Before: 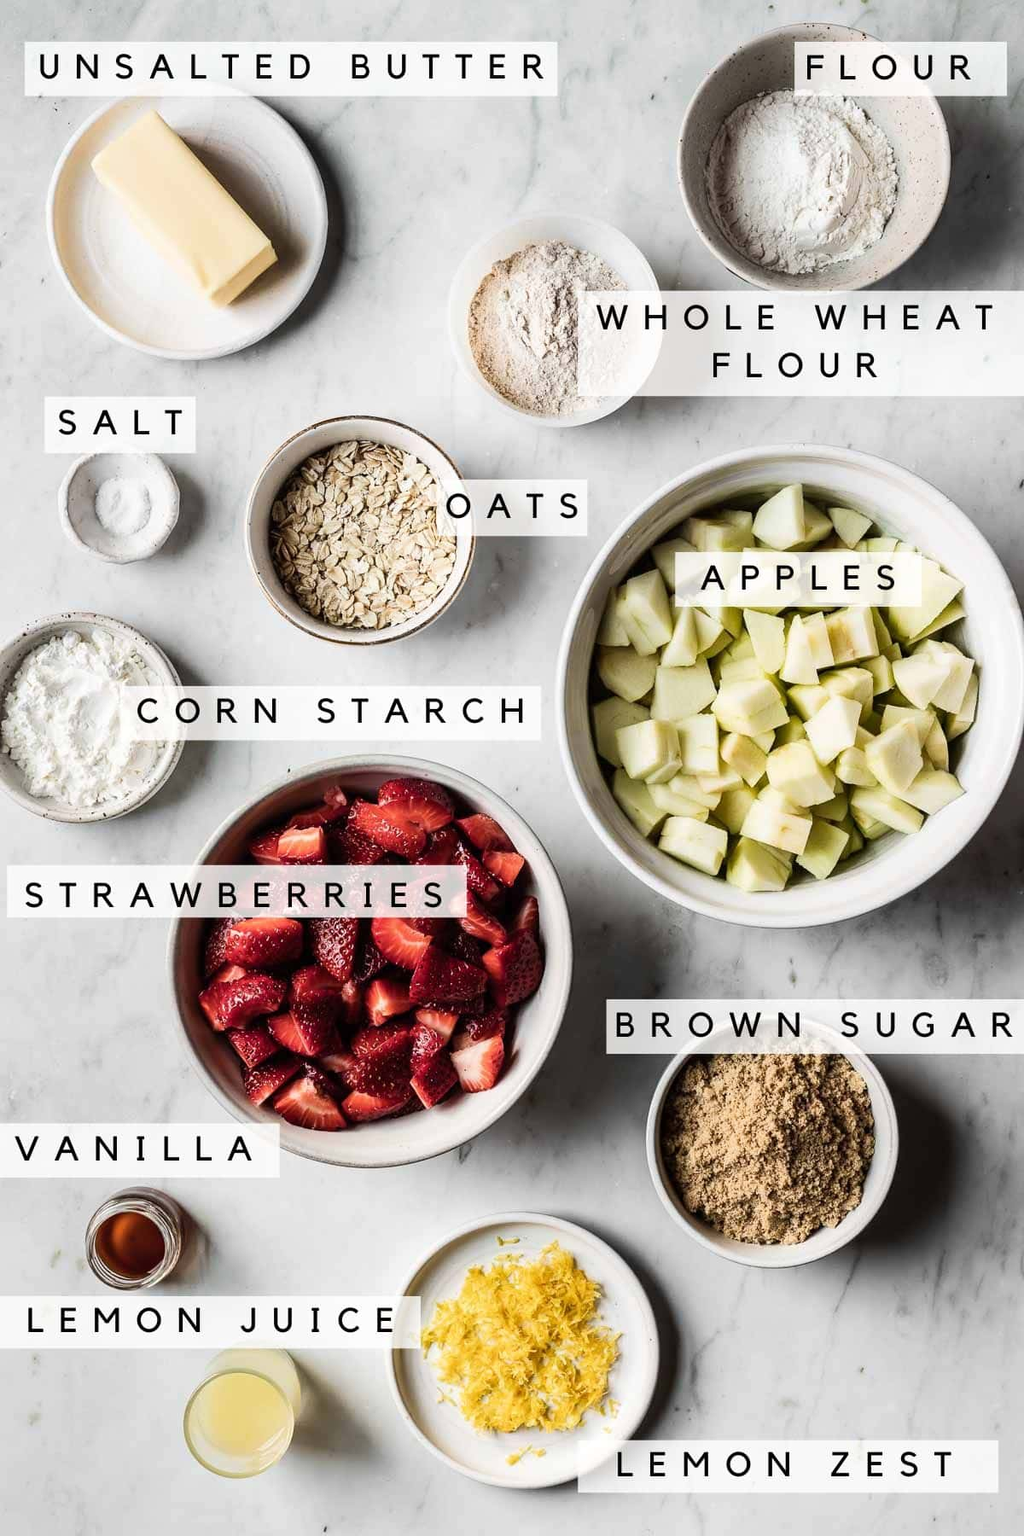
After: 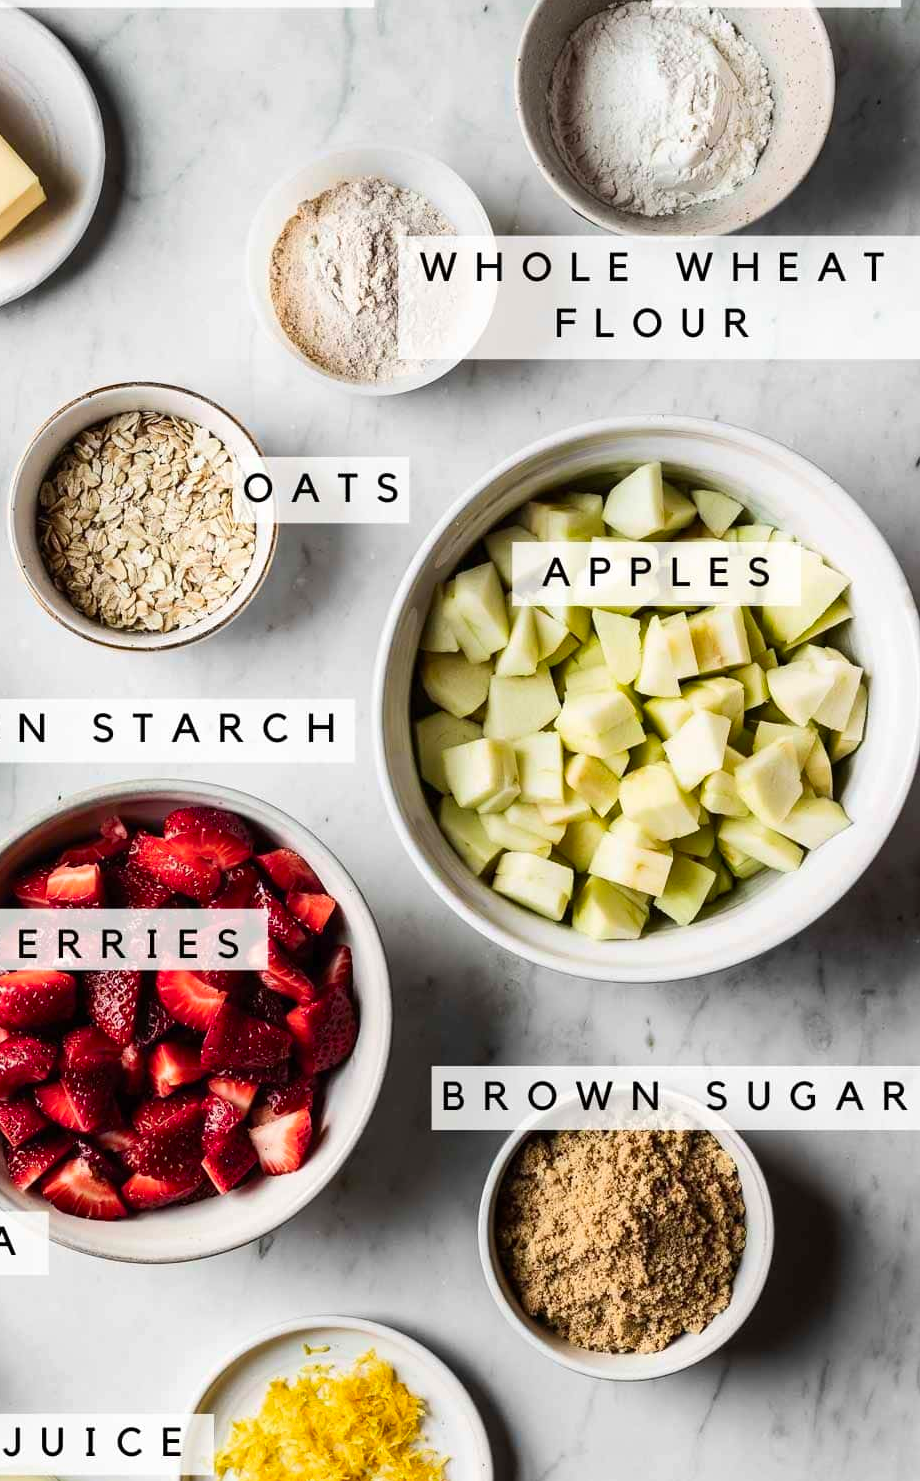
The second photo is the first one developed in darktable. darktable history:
shadows and highlights: radius 127.32, shadows 21.09, highlights -22.96, low approximation 0.01
contrast brightness saturation: contrast 0.09, saturation 0.27
crop: left 23.287%, top 5.884%, bottom 11.834%
